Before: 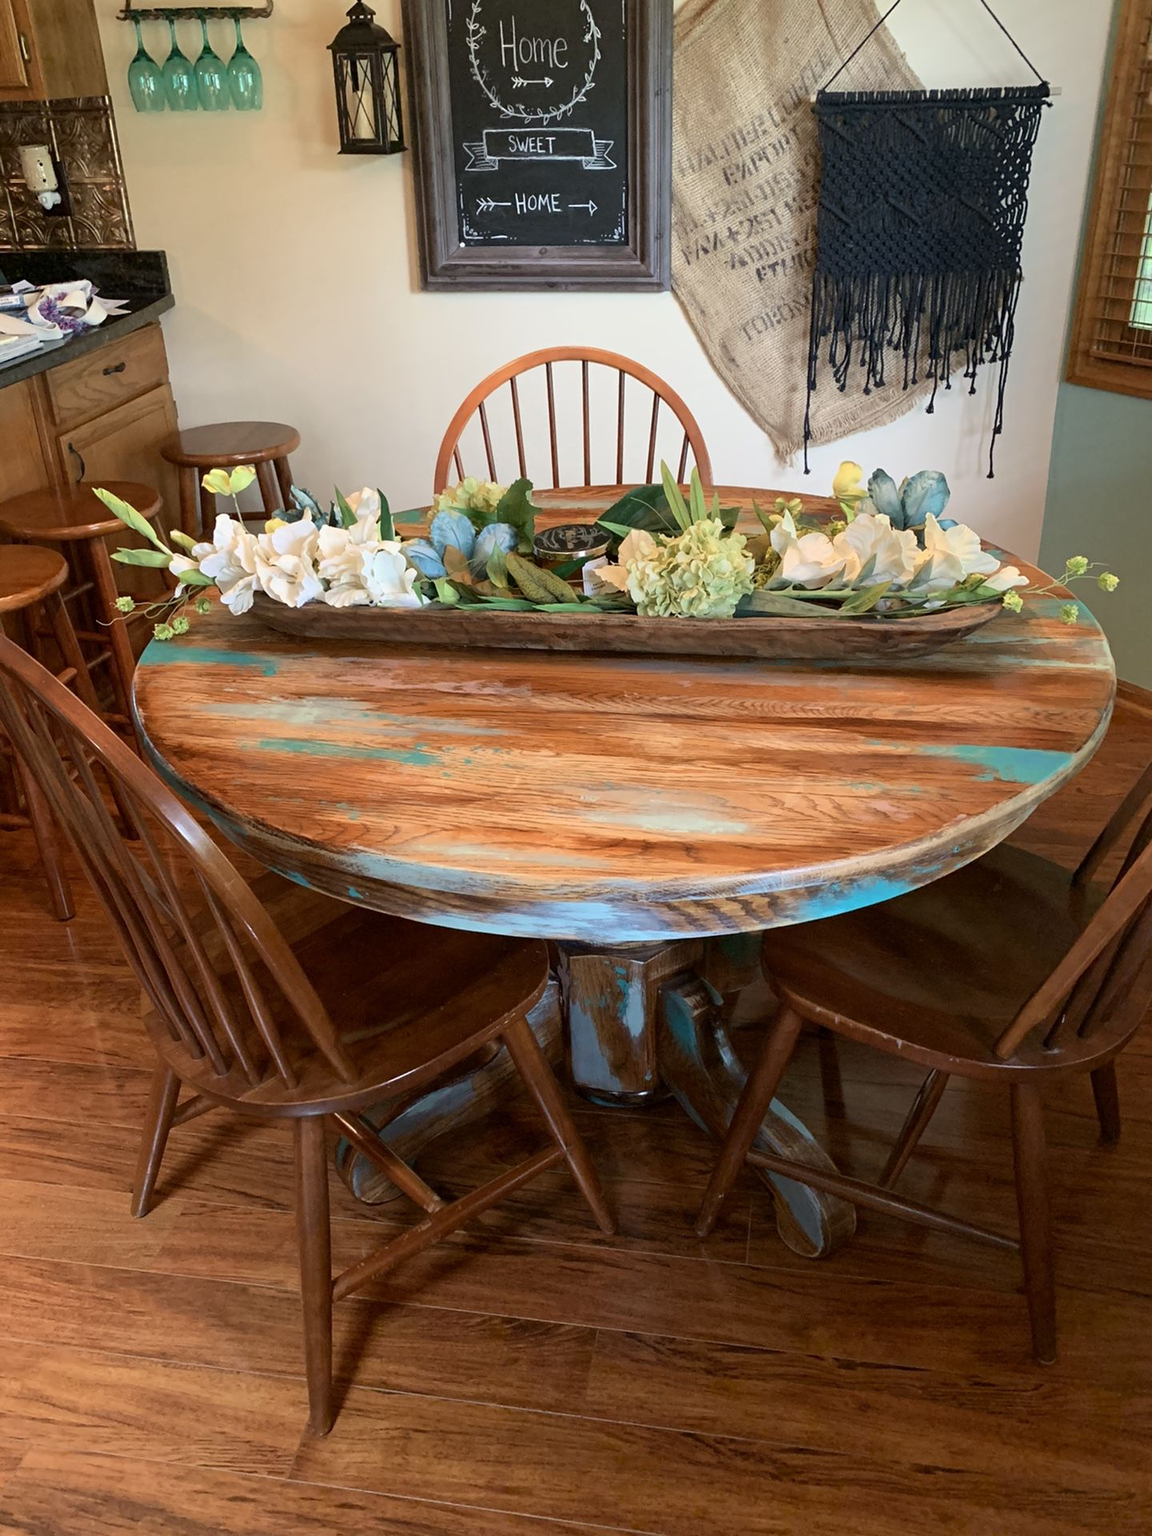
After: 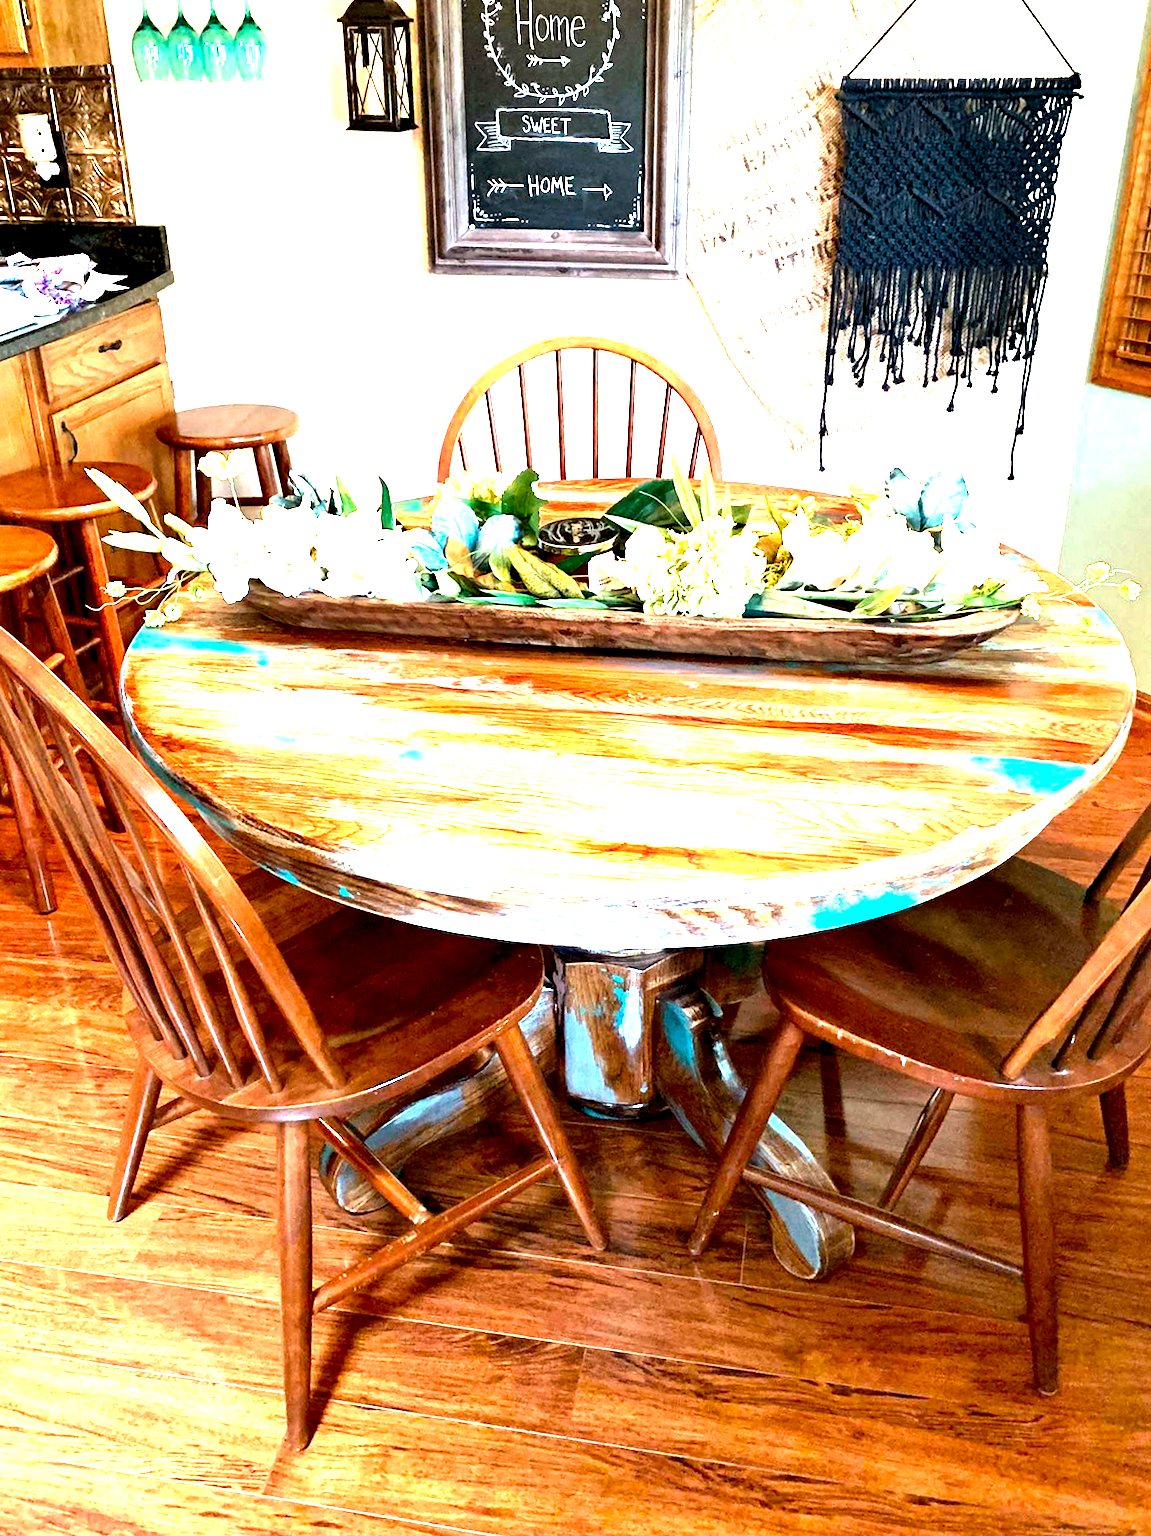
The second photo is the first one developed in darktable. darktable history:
exposure: black level correction 0.001, exposure 2.632 EV, compensate highlight preservation false
contrast equalizer: y [[0.6 ×6], [0.55 ×6], [0 ×6], [0 ×6], [0 ×6]]
crop and rotate: angle -1.34°
